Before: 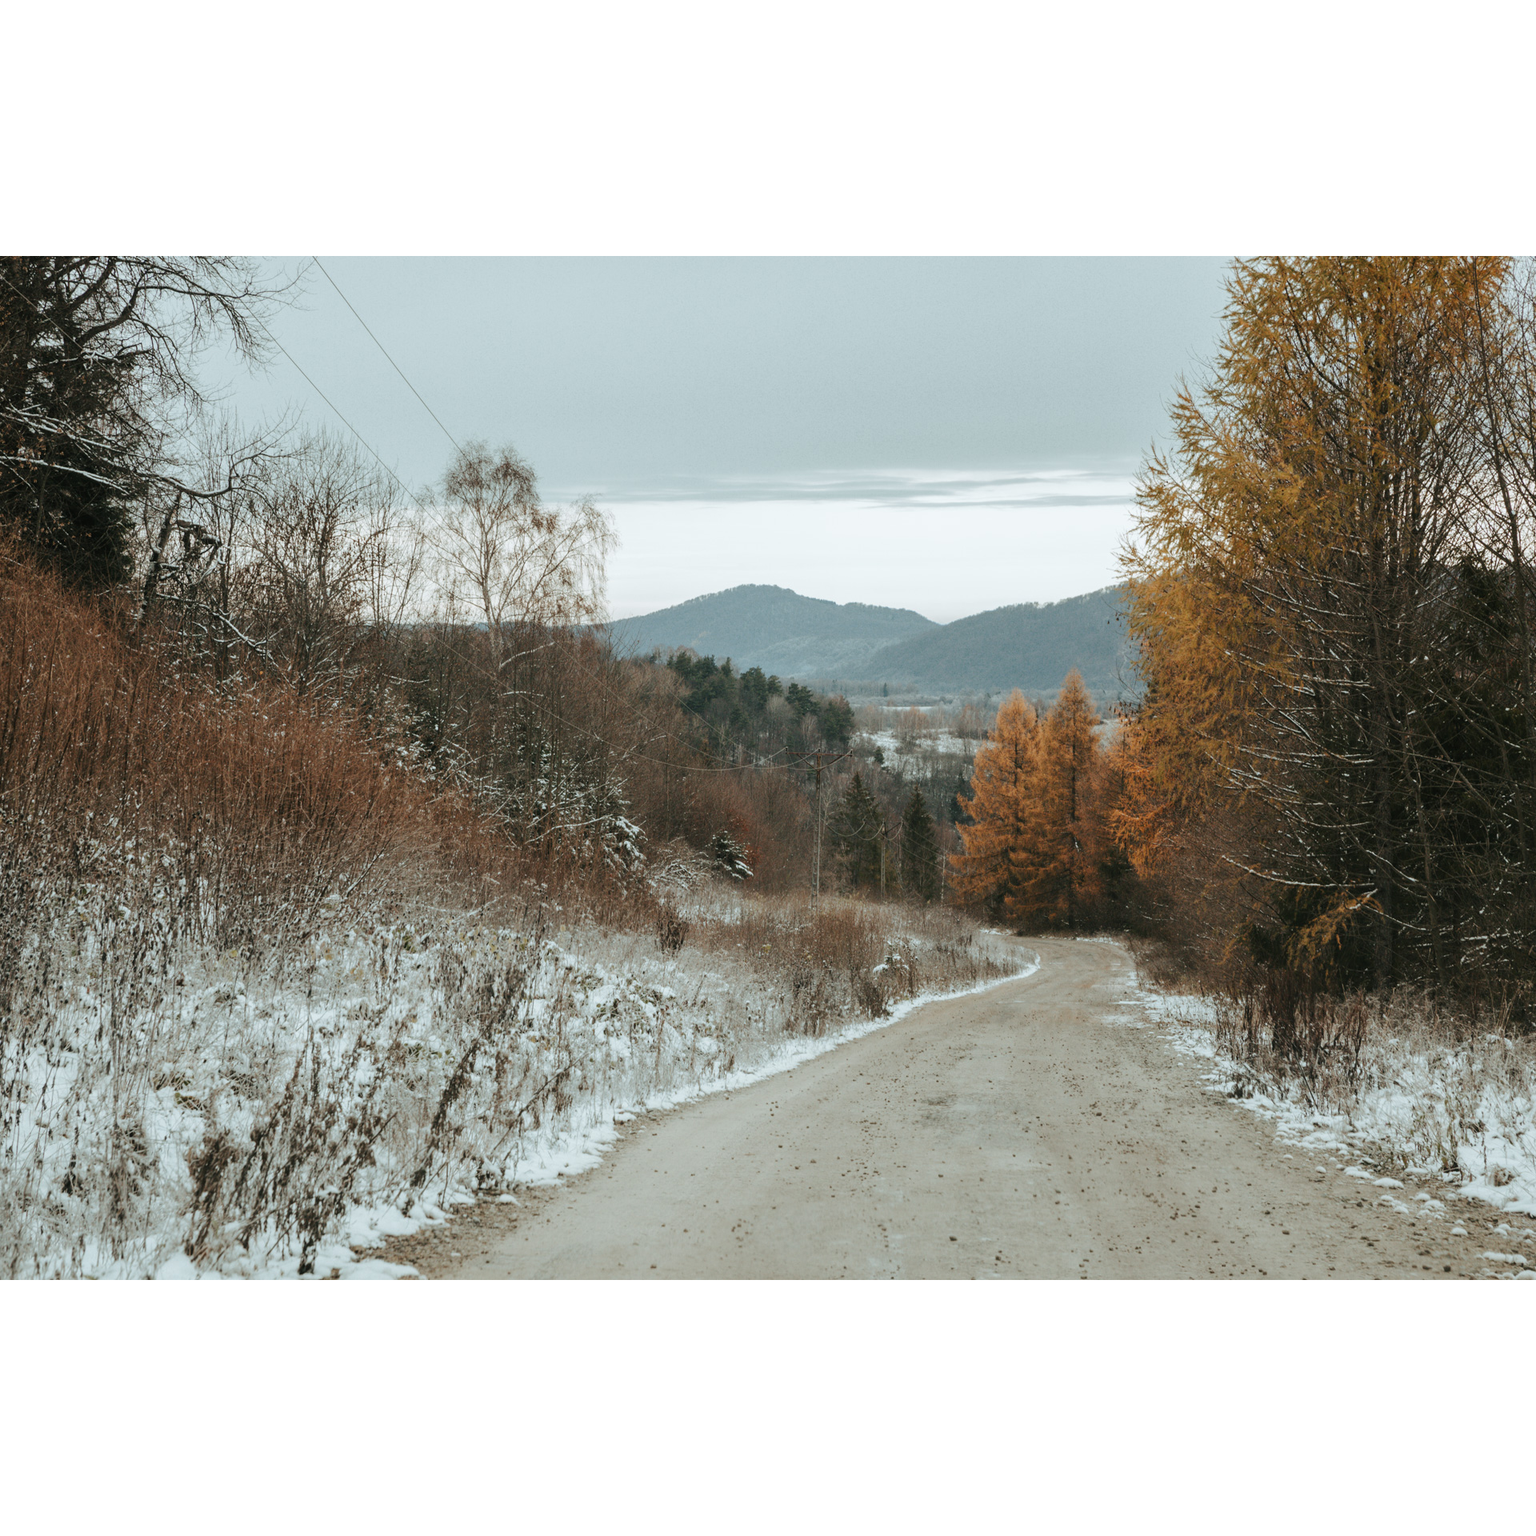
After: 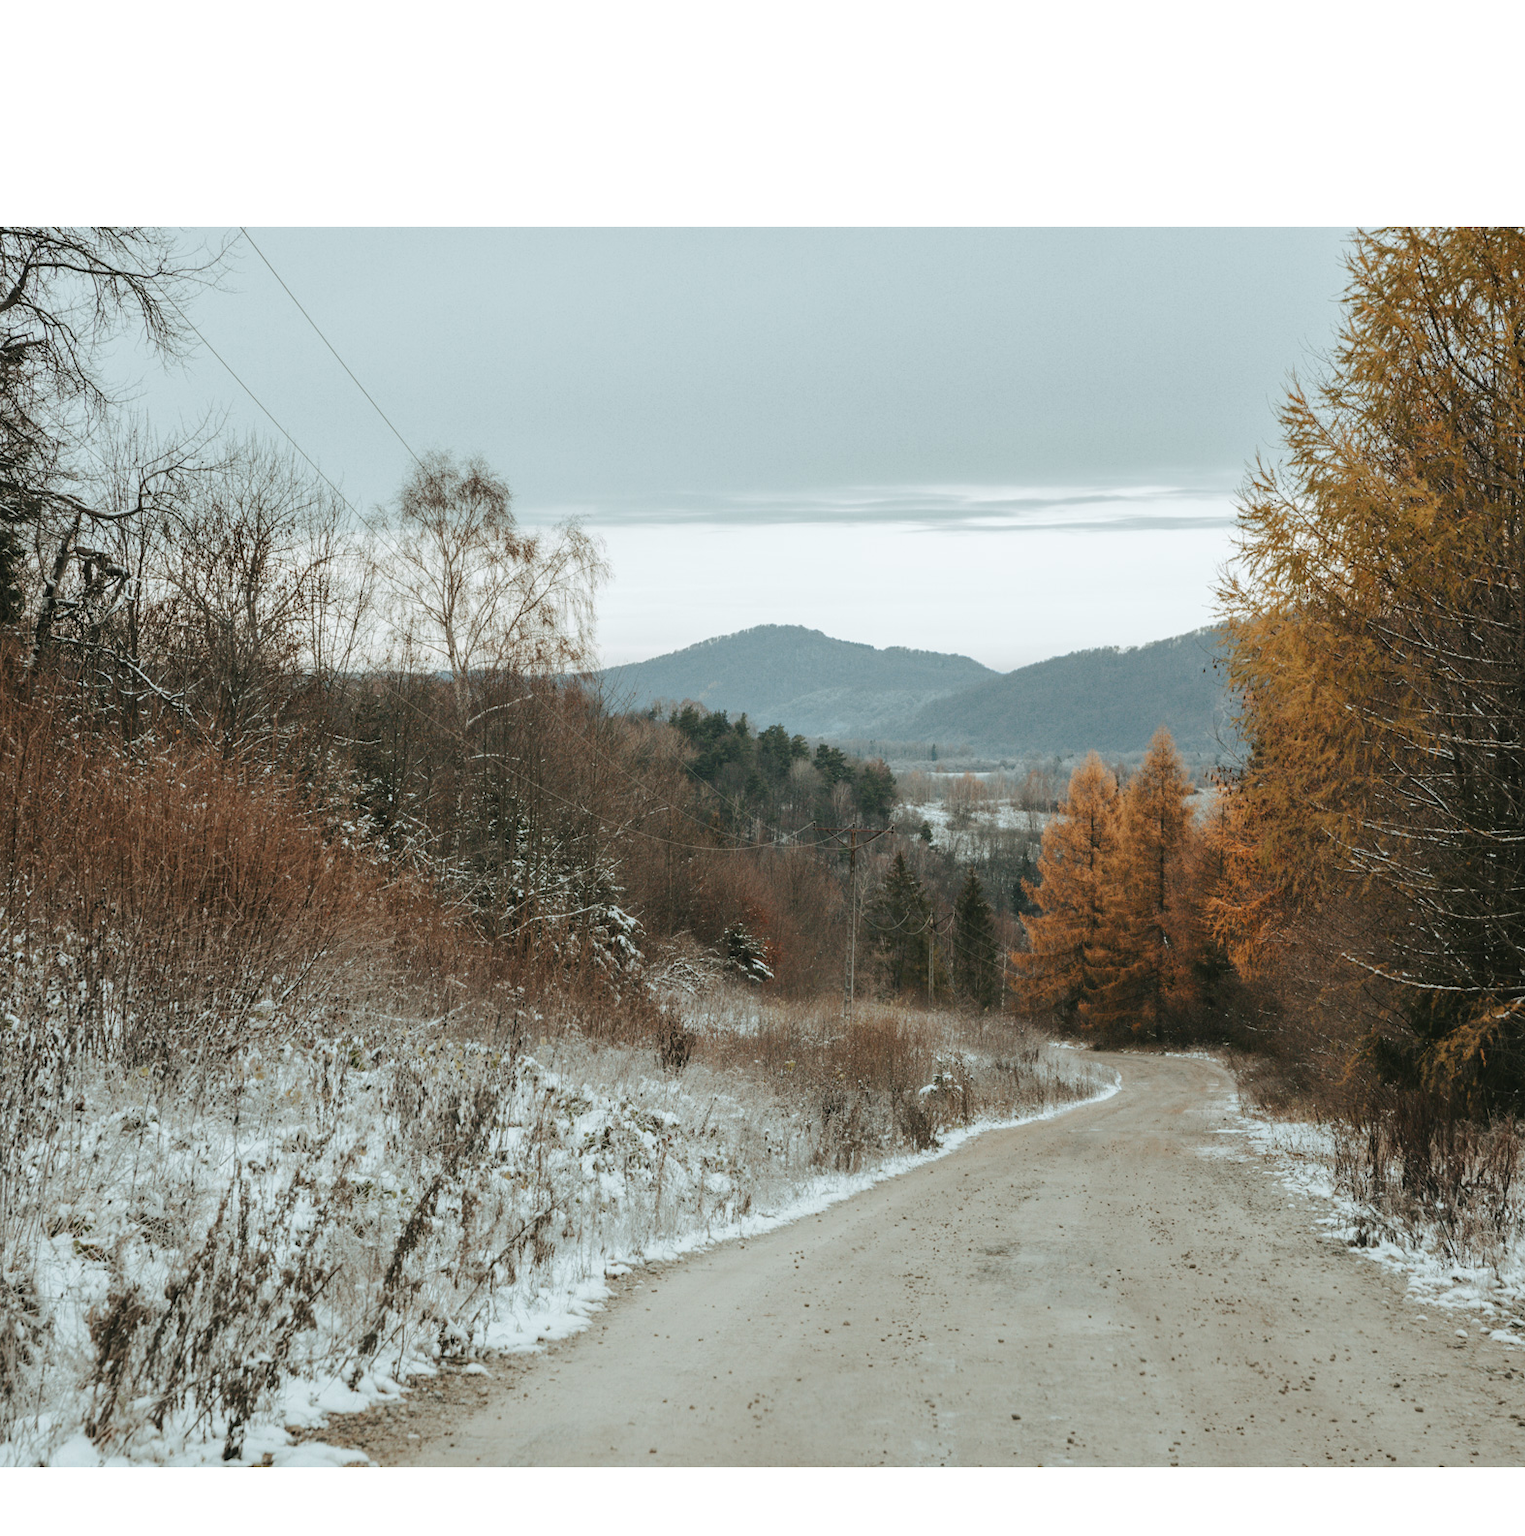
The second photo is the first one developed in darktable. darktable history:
crop and rotate: left 7.492%, top 4.515%, right 10.515%, bottom 12.918%
